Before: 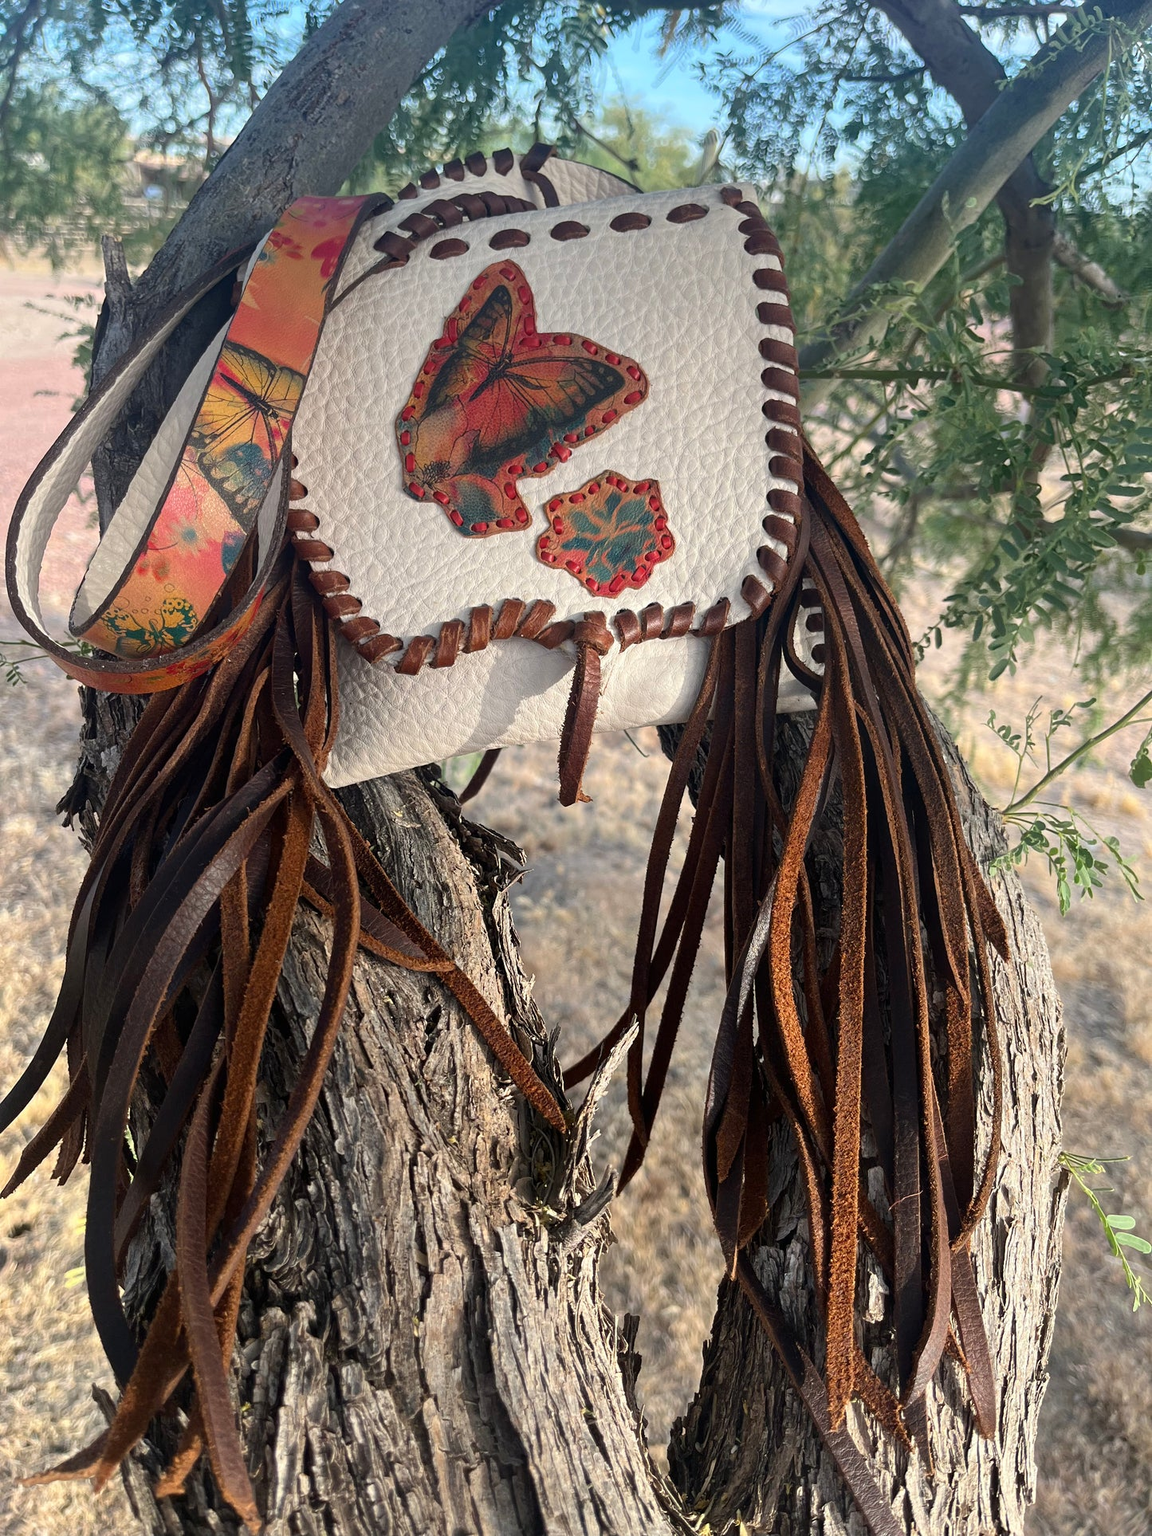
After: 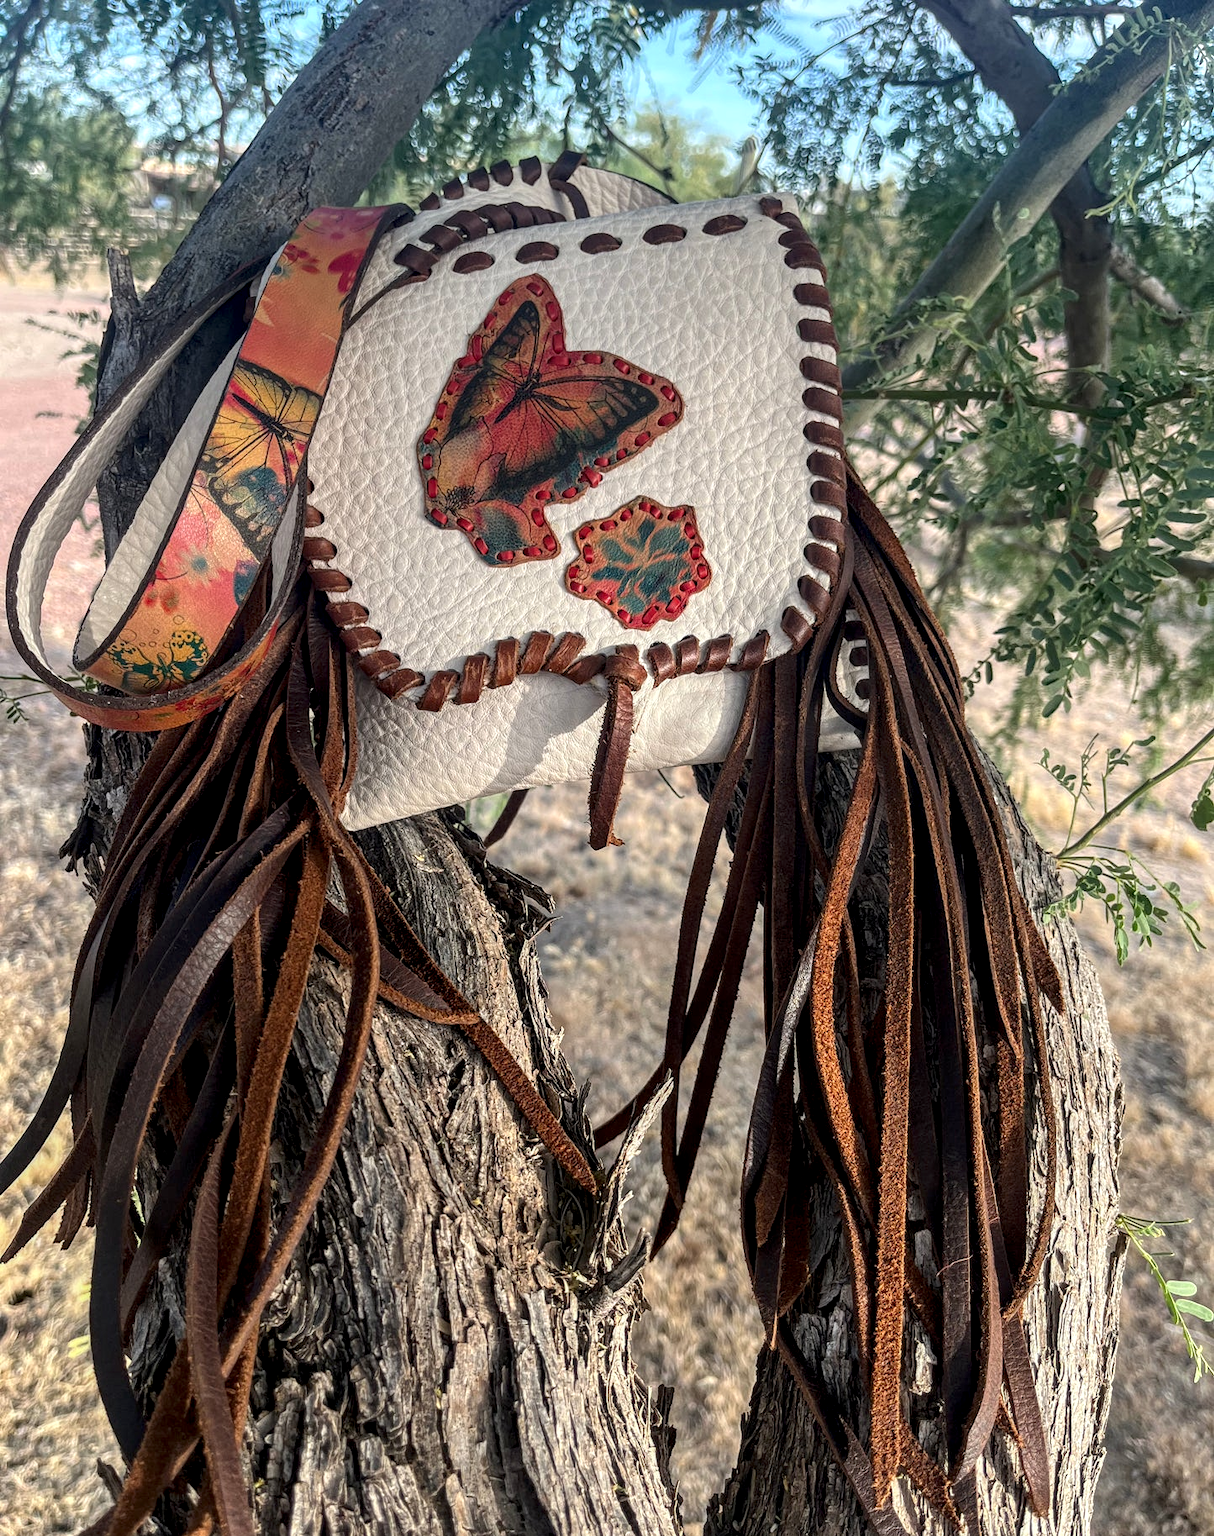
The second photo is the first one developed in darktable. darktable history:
white balance: emerald 1
crop and rotate: top 0%, bottom 5.097%
local contrast: highlights 25%, detail 150%
